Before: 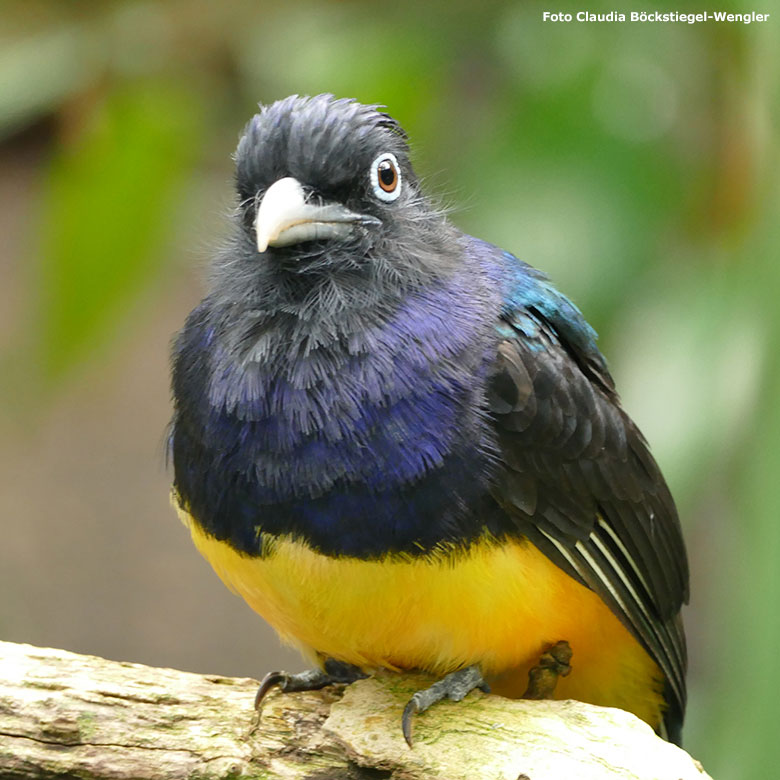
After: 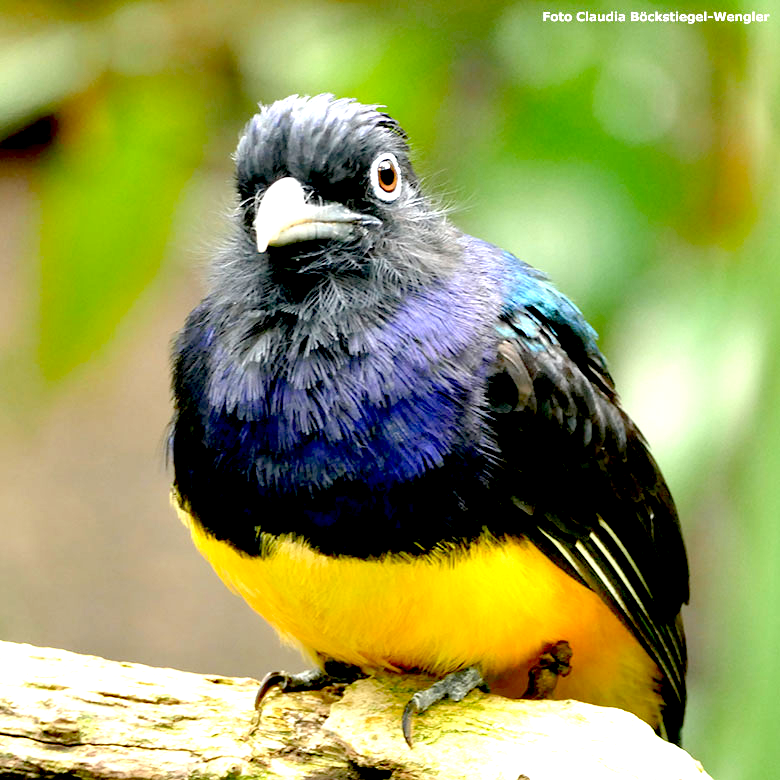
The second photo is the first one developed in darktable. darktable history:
exposure: black level correction 0.036, exposure 0.907 EV, compensate highlight preservation false
